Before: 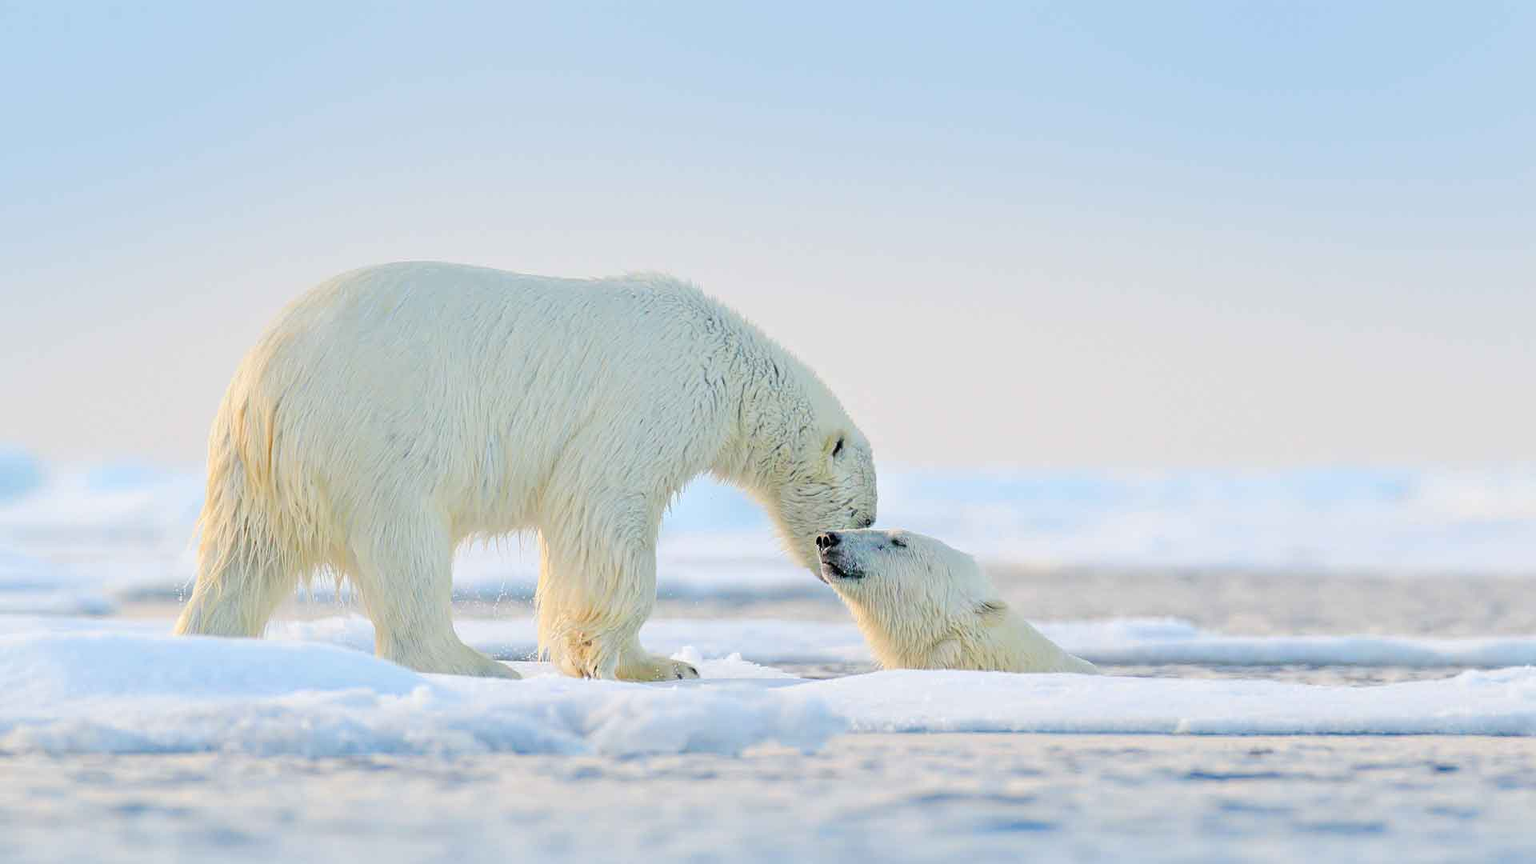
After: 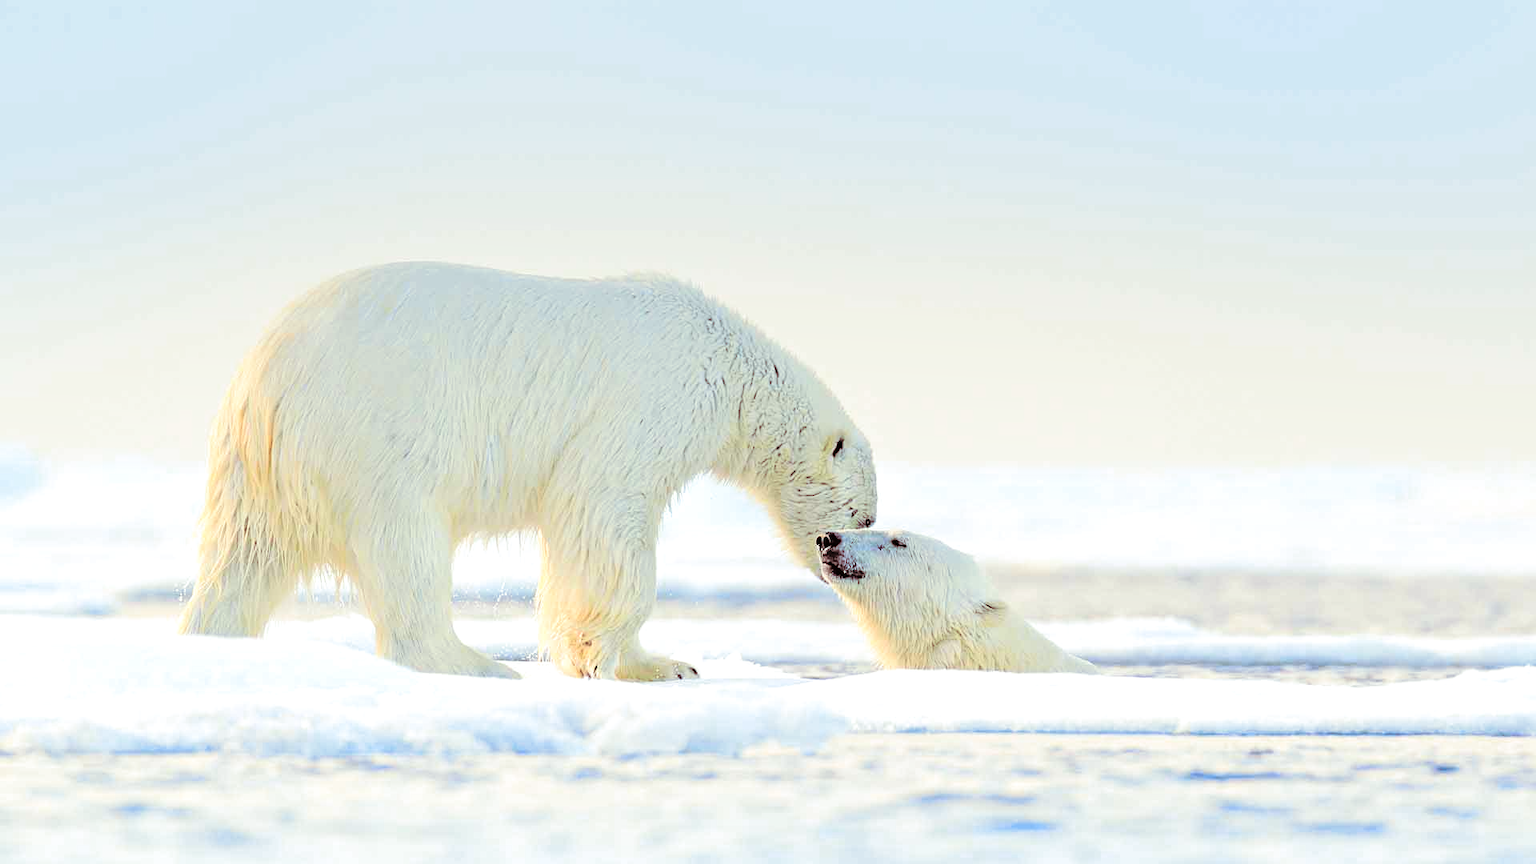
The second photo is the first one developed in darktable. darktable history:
tone curve: curves: ch0 [(0, 0.01) (0.058, 0.039) (0.159, 0.117) (0.282, 0.327) (0.45, 0.534) (0.676, 0.751) (0.89, 0.919) (1, 1)]; ch1 [(0, 0) (0.094, 0.081) (0.285, 0.299) (0.385, 0.403) (0.447, 0.455) (0.495, 0.496) (0.544, 0.552) (0.589, 0.612) (0.722, 0.728) (1, 1)]; ch2 [(0, 0) (0.257, 0.217) (0.43, 0.421) (0.498, 0.507) (0.531, 0.544) (0.56, 0.579) (0.625, 0.642) (1, 1)], color space Lab, independent channels, preserve colors none
graduated density: rotation 5.63°, offset 76.9
tone equalizer: -8 EV -0.75 EV, -7 EV -0.7 EV, -6 EV -0.6 EV, -5 EV -0.4 EV, -3 EV 0.4 EV, -2 EV 0.6 EV, -1 EV 0.7 EV, +0 EV 0.75 EV, edges refinement/feathering 500, mask exposure compensation -1.57 EV, preserve details no
split-toning: on, module defaults
